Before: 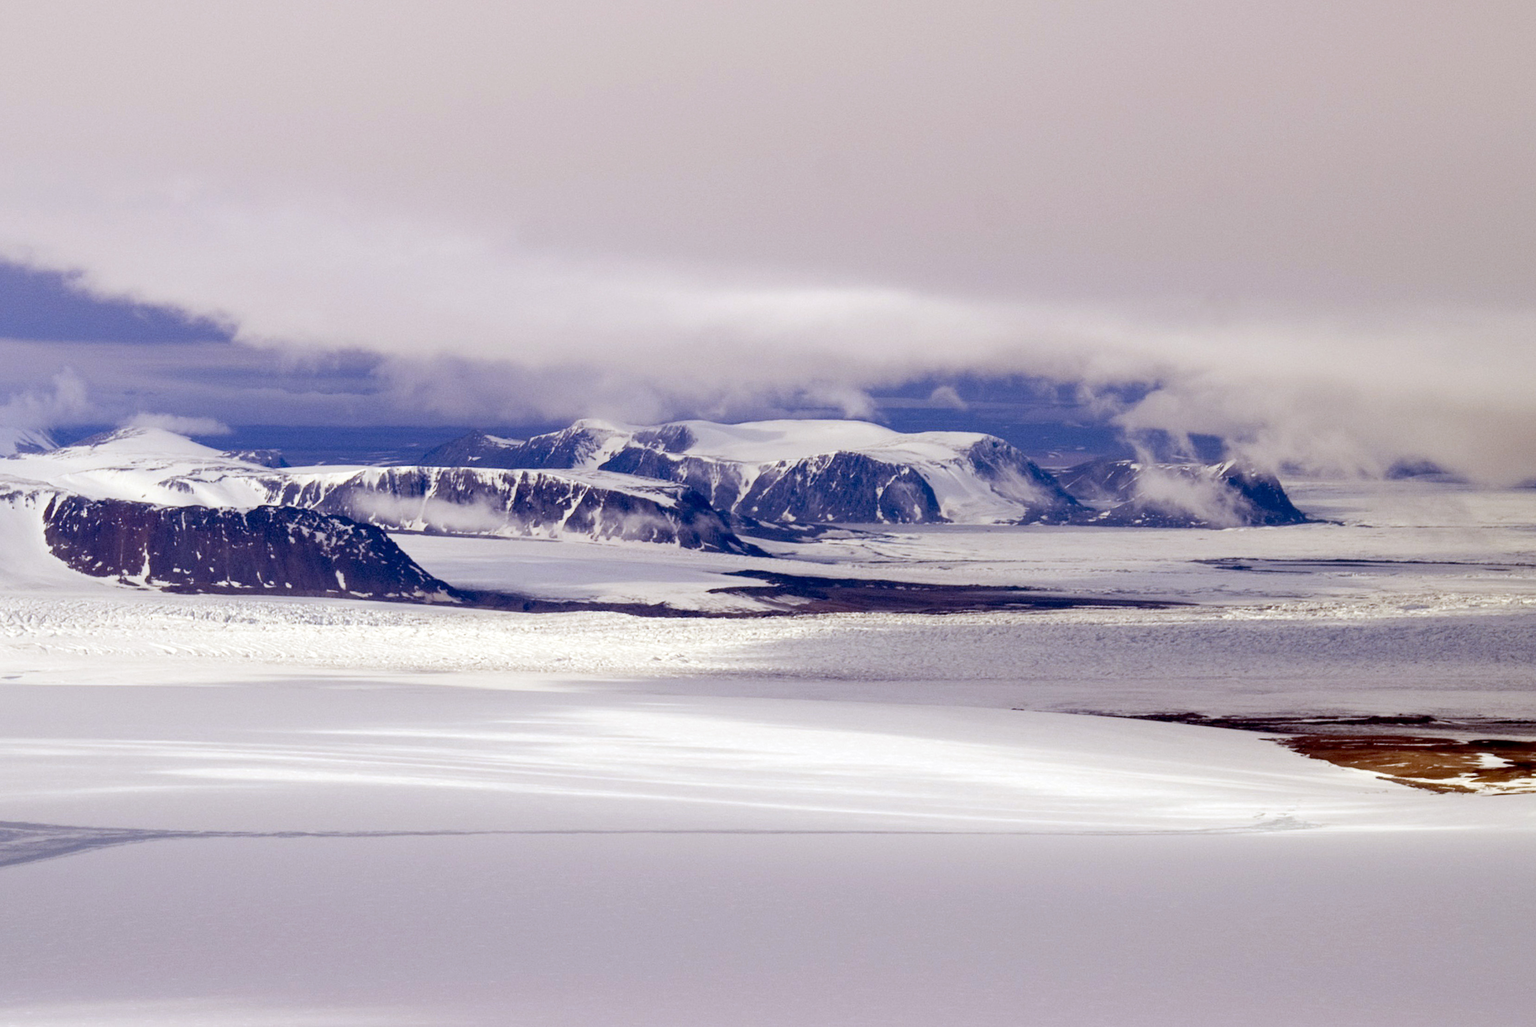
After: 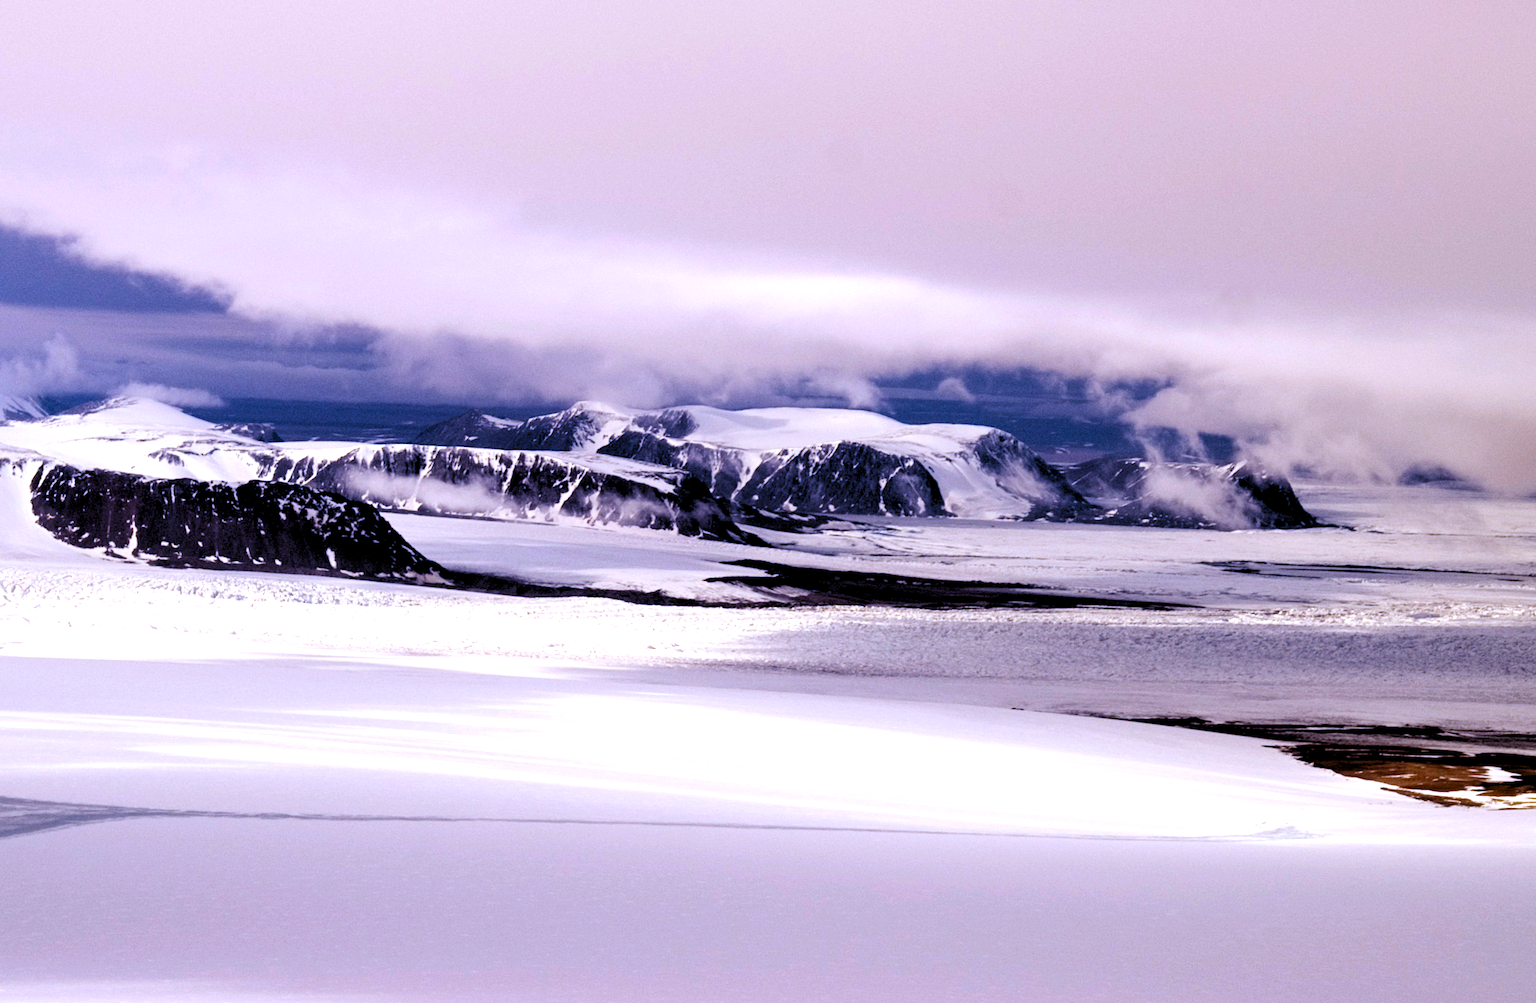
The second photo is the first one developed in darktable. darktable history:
white balance: red 1.004, blue 1.096
contrast brightness saturation: saturation 0.18
rotate and perspective: rotation 1.57°, crop left 0.018, crop right 0.982, crop top 0.039, crop bottom 0.961
levels: levels [0.182, 0.542, 0.902]
